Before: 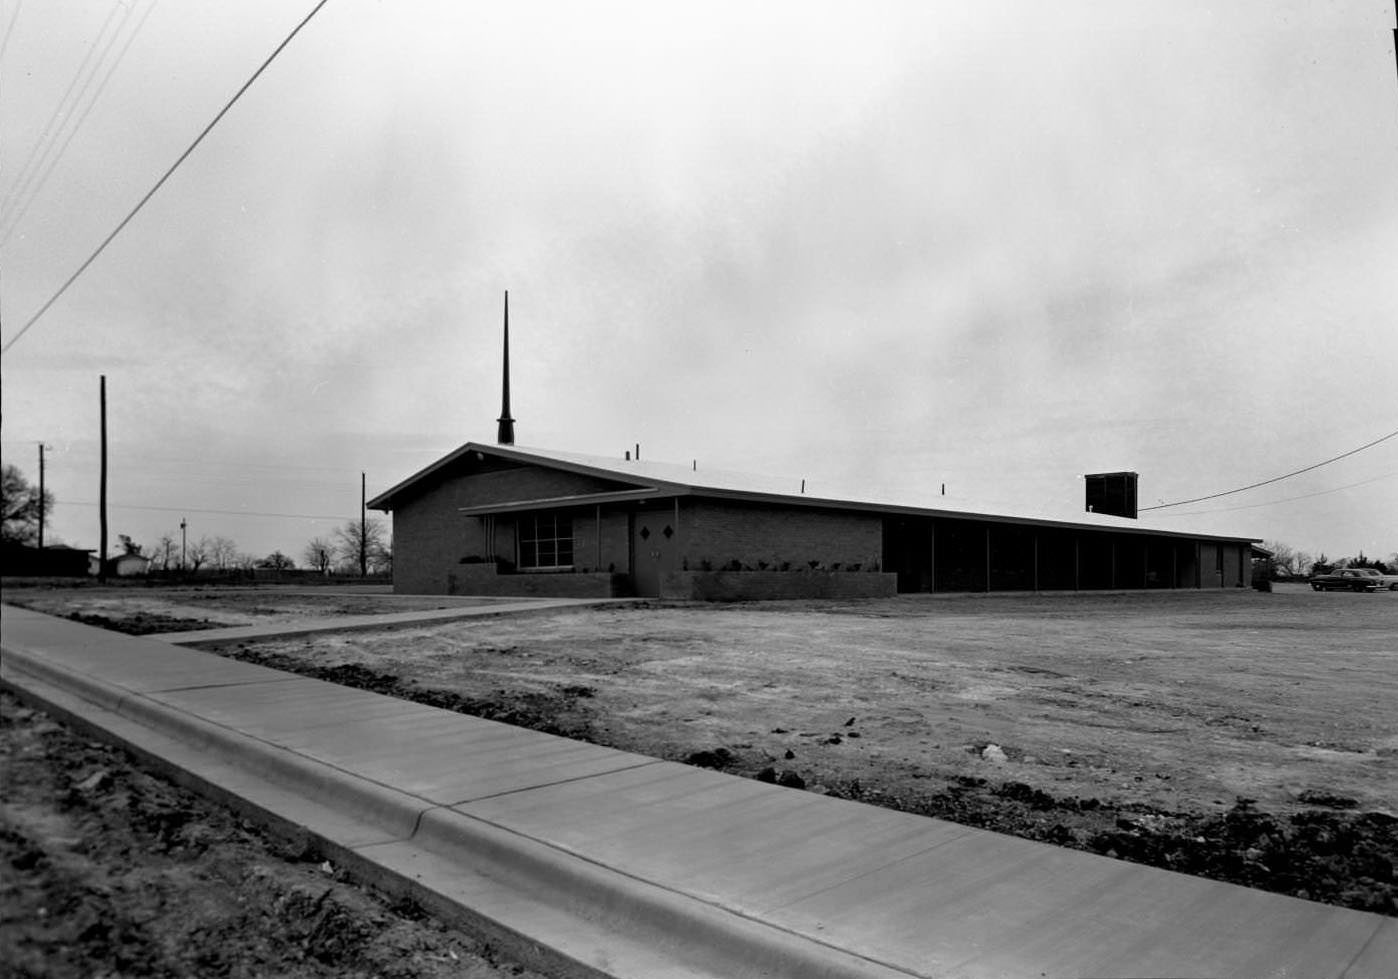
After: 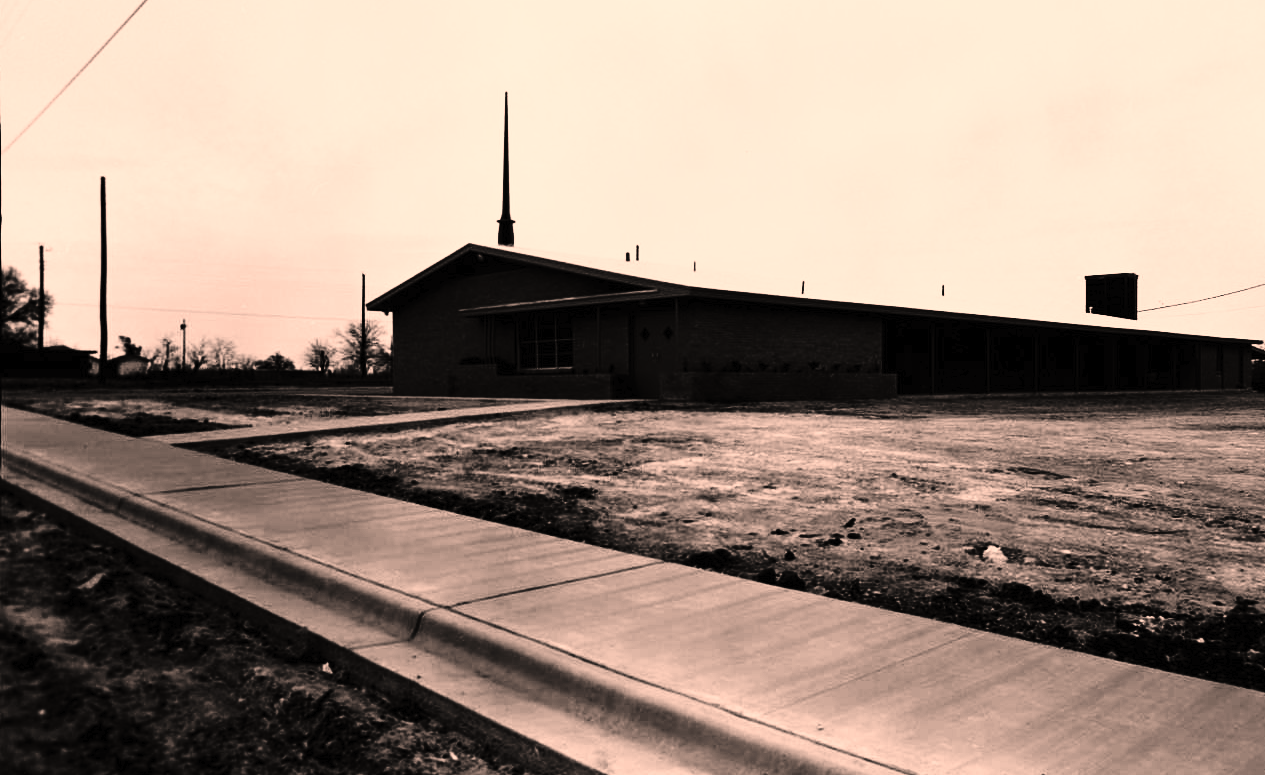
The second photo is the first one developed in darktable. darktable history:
color balance rgb: perceptual saturation grading › global saturation 19.52%
tone curve: curves: ch0 [(0, 0) (0.003, 0.01) (0.011, 0.012) (0.025, 0.012) (0.044, 0.017) (0.069, 0.021) (0.1, 0.025) (0.136, 0.03) (0.177, 0.037) (0.224, 0.052) (0.277, 0.092) (0.335, 0.16) (0.399, 0.3) (0.468, 0.463) (0.543, 0.639) (0.623, 0.796) (0.709, 0.904) (0.801, 0.962) (0.898, 0.988) (1, 1)], color space Lab, independent channels, preserve colors none
color correction: highlights a* 17.68, highlights b* 19.07
crop: top 20.41%, right 9.444%, bottom 0.344%
